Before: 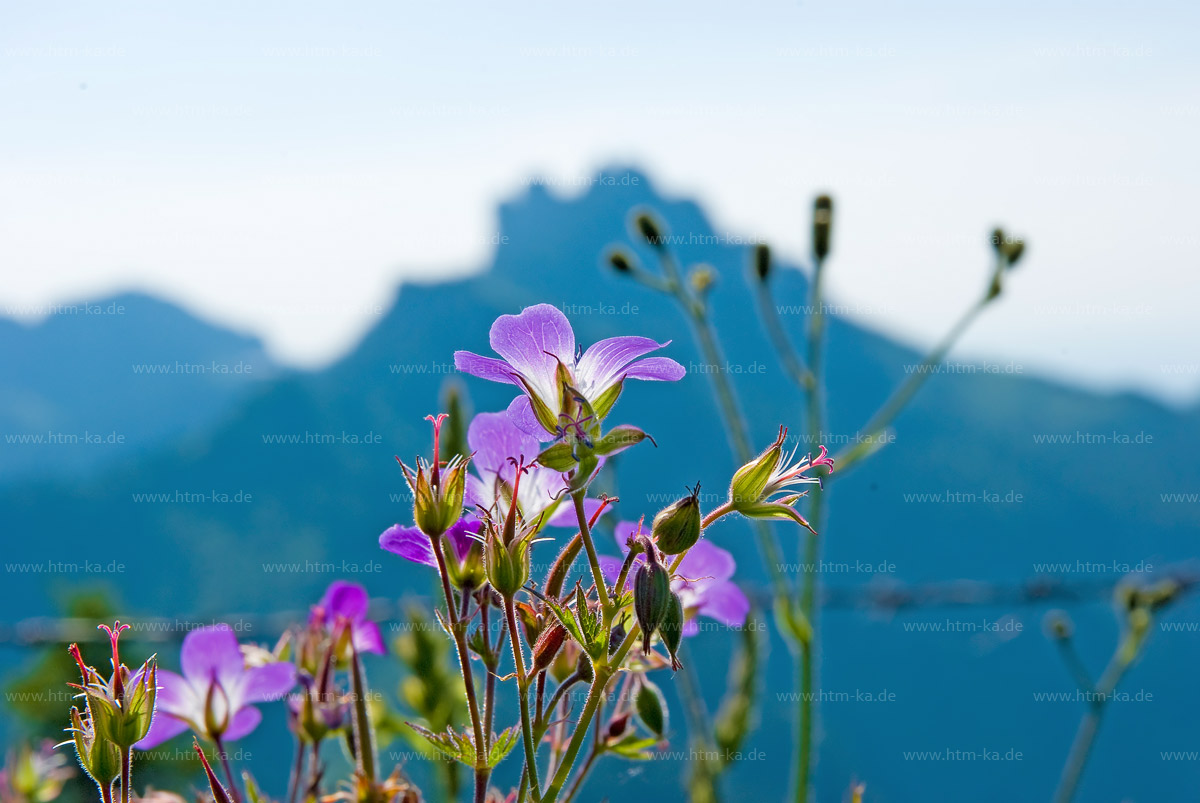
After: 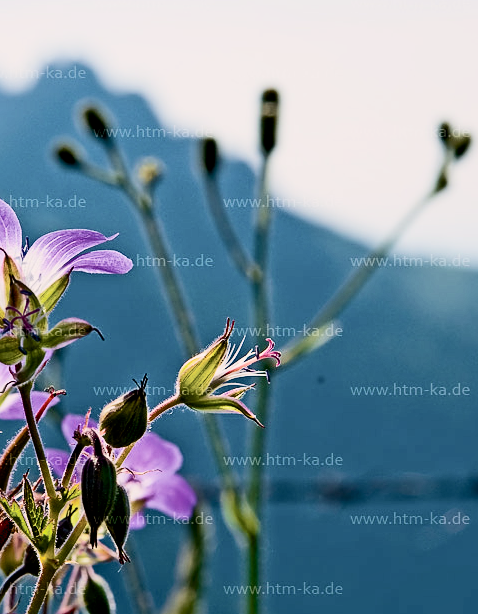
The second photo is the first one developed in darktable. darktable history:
color correction: highlights a* 5.6, highlights b* 5.25, saturation 0.642
filmic rgb: black relative exposure -5.07 EV, white relative exposure 3.97 EV, hardness 2.89, contrast 1.202, highlights saturation mix -28.95%
exposure: black level correction 0.01, exposure 0.011 EV, compensate highlight preservation false
crop: left 46.127%, top 13.389%, right 14.014%, bottom 10.039%
contrast brightness saturation: contrast 0.414, brightness 0.049, saturation 0.26
sharpen: amount 0.203
shadows and highlights: shadows color adjustment 98.02%, highlights color adjustment 59.23%
